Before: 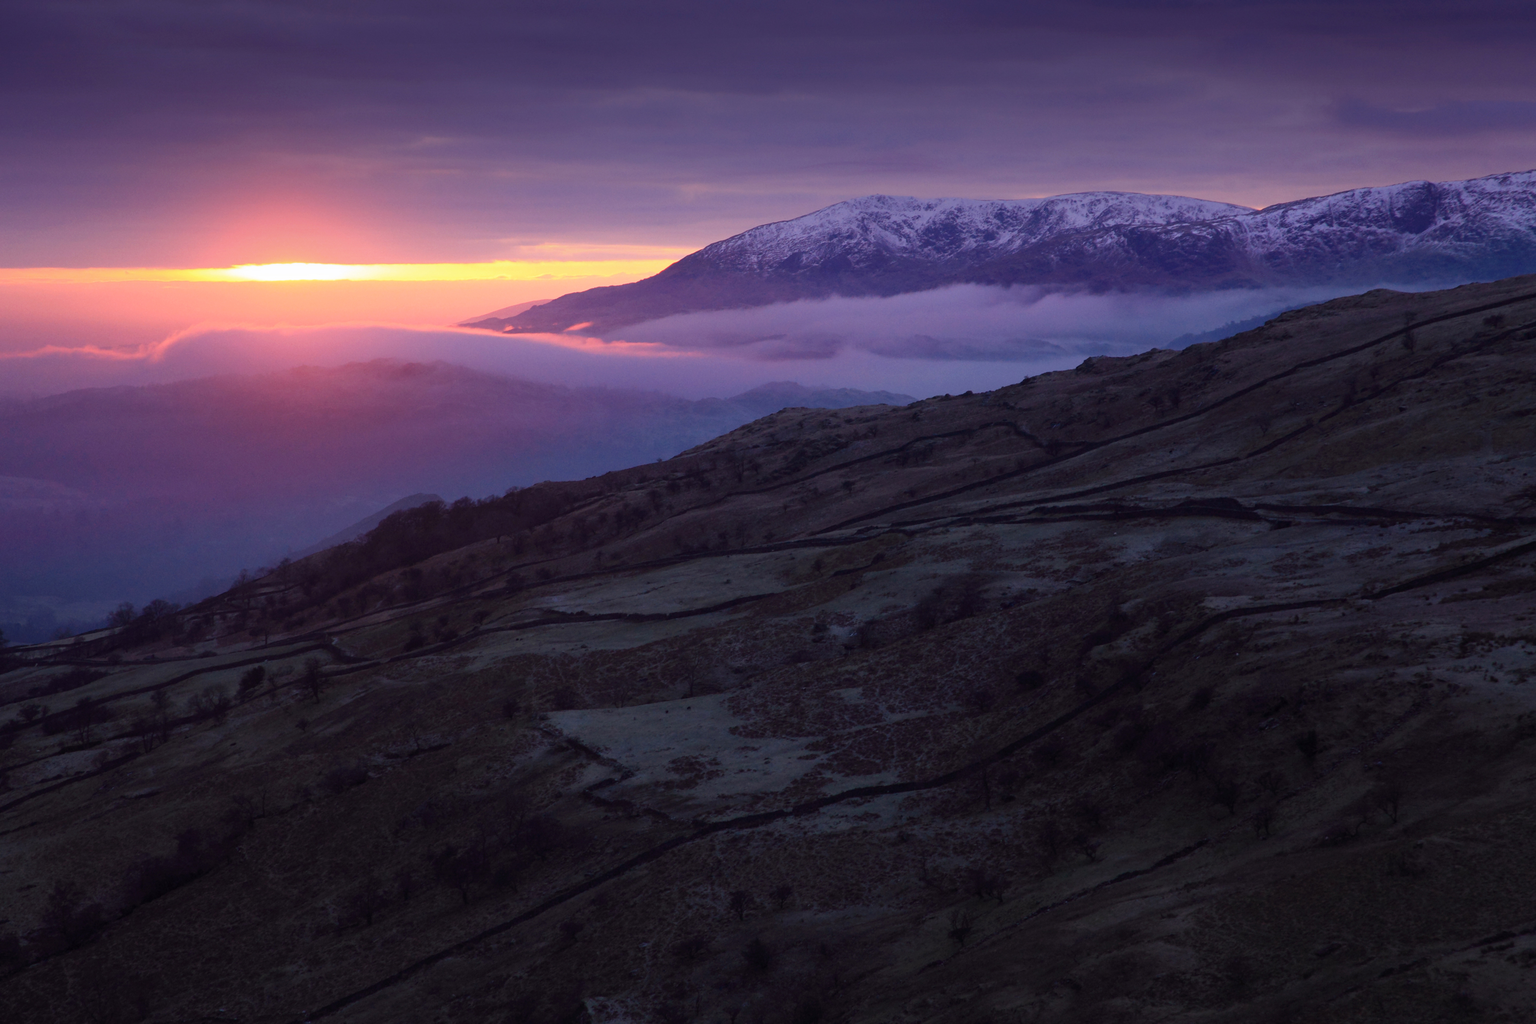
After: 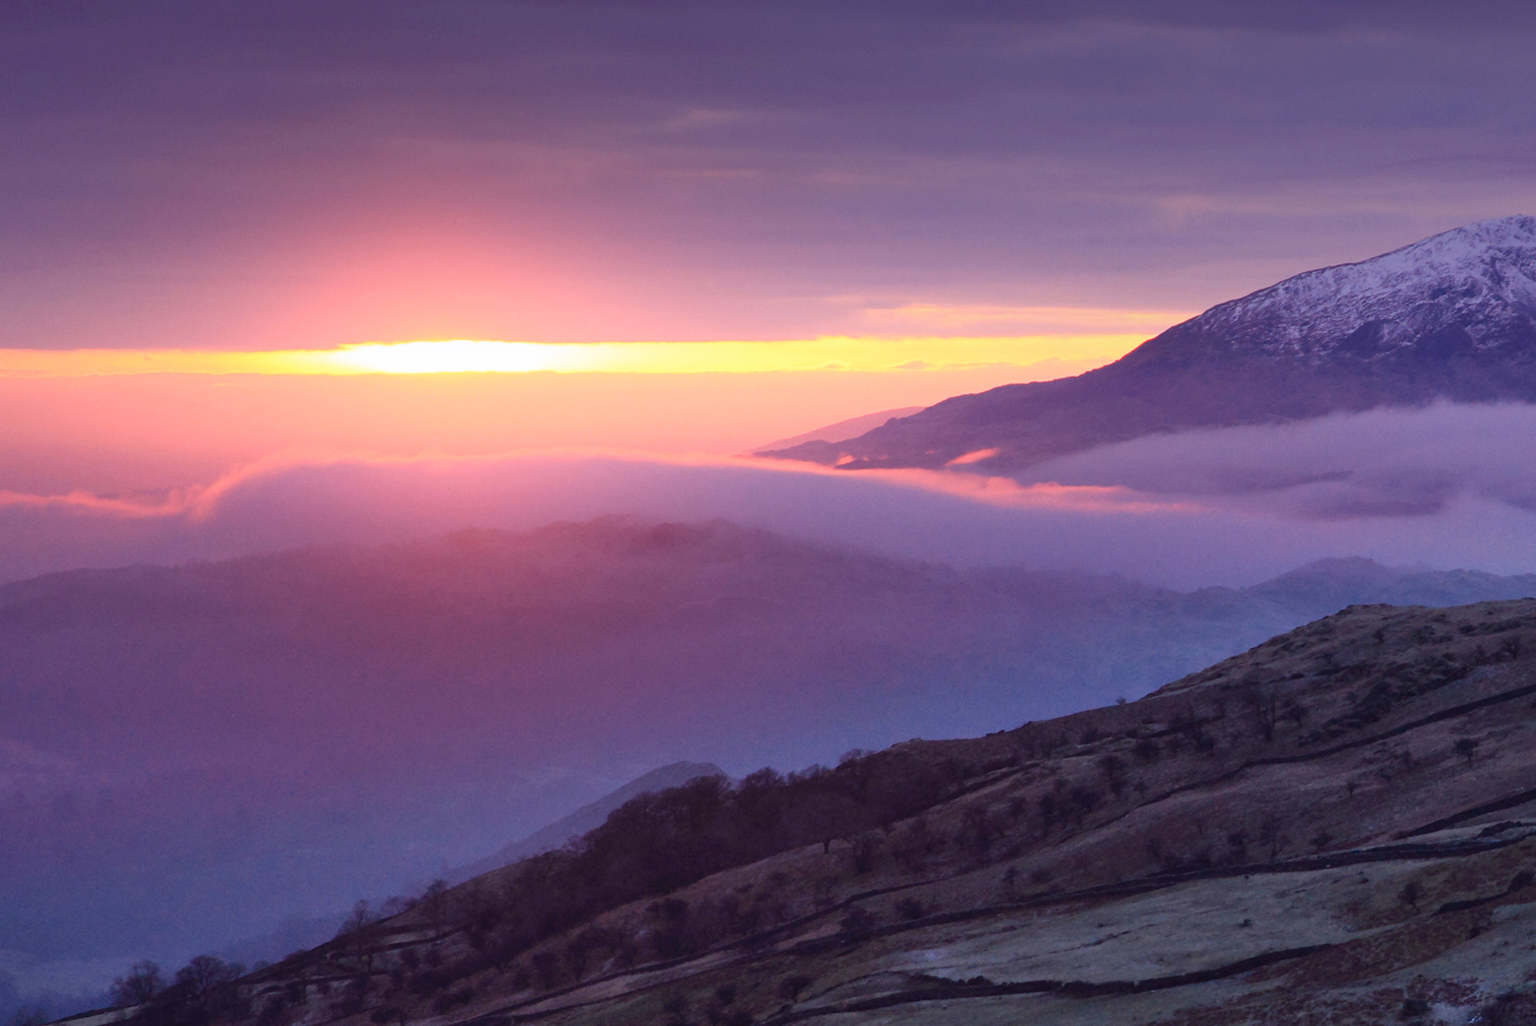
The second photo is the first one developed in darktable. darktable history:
crop and rotate: left 3.047%, top 7.509%, right 42.236%, bottom 37.598%
rotate and perspective: crop left 0, crop top 0
shadows and highlights: highlights 70.7, soften with gaussian
